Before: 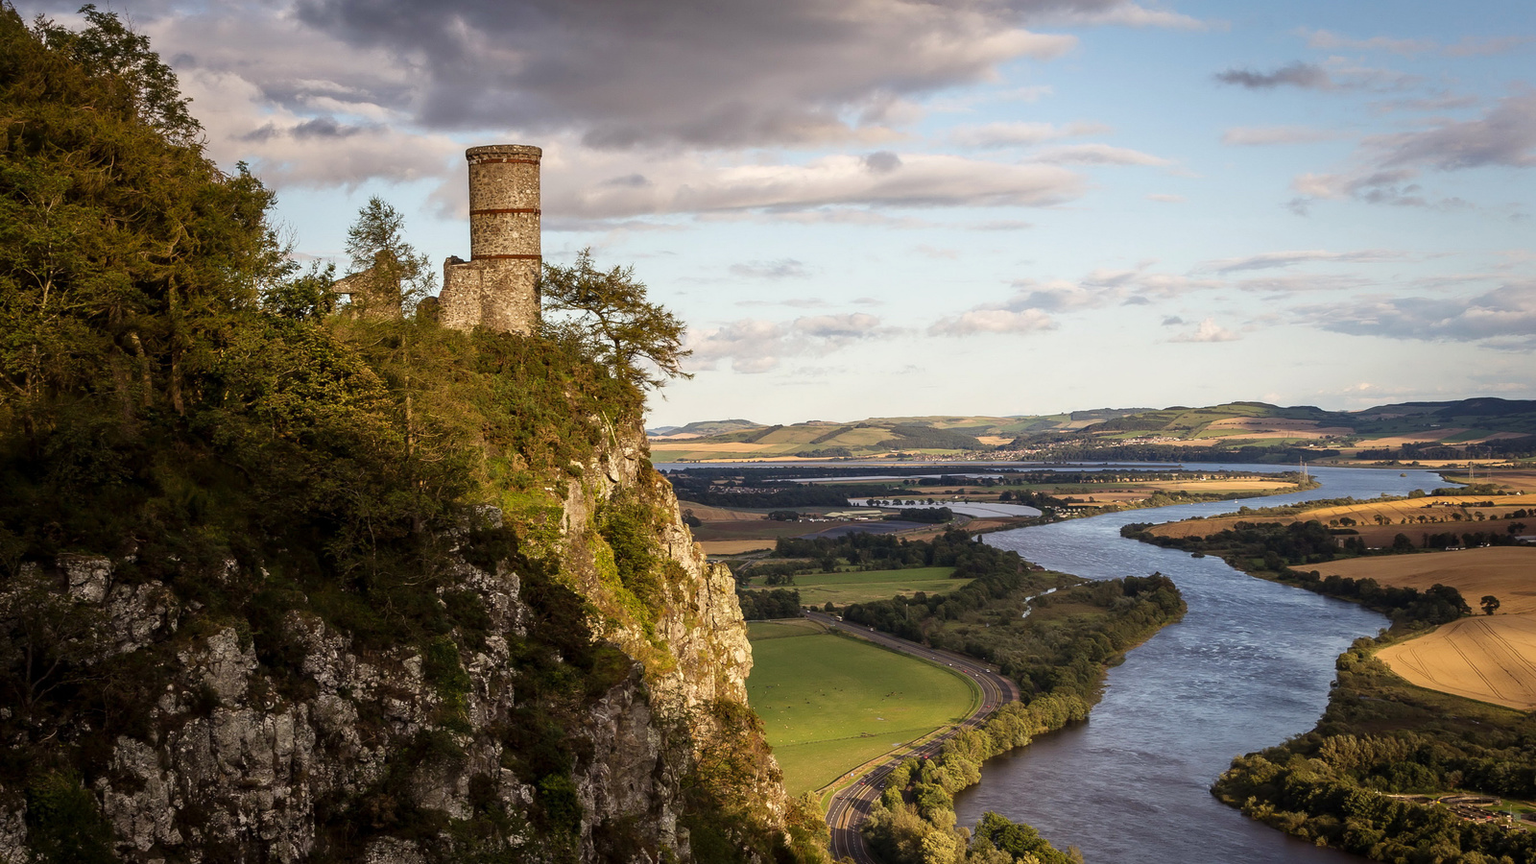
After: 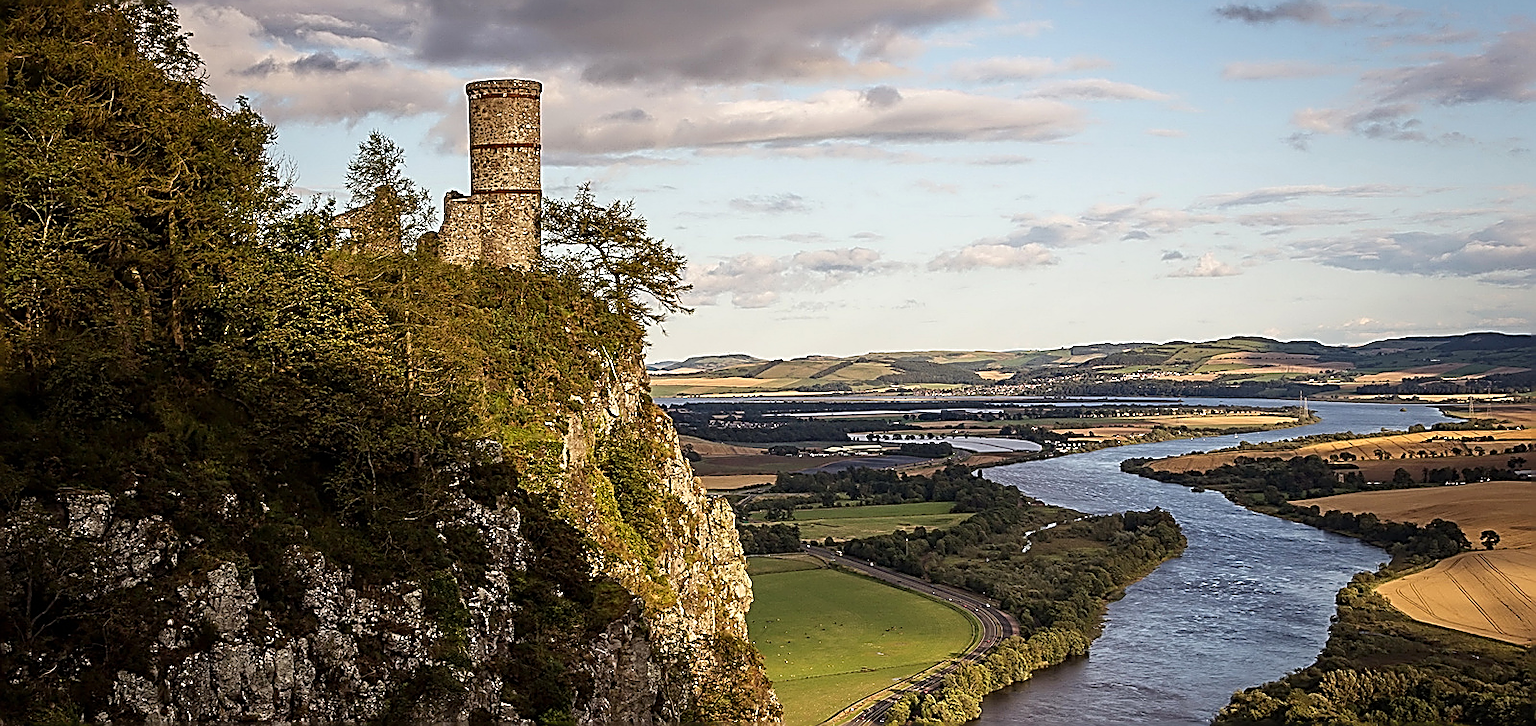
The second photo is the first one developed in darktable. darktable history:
crop: top 7.614%, bottom 8.17%
sharpen: amount 1.878
